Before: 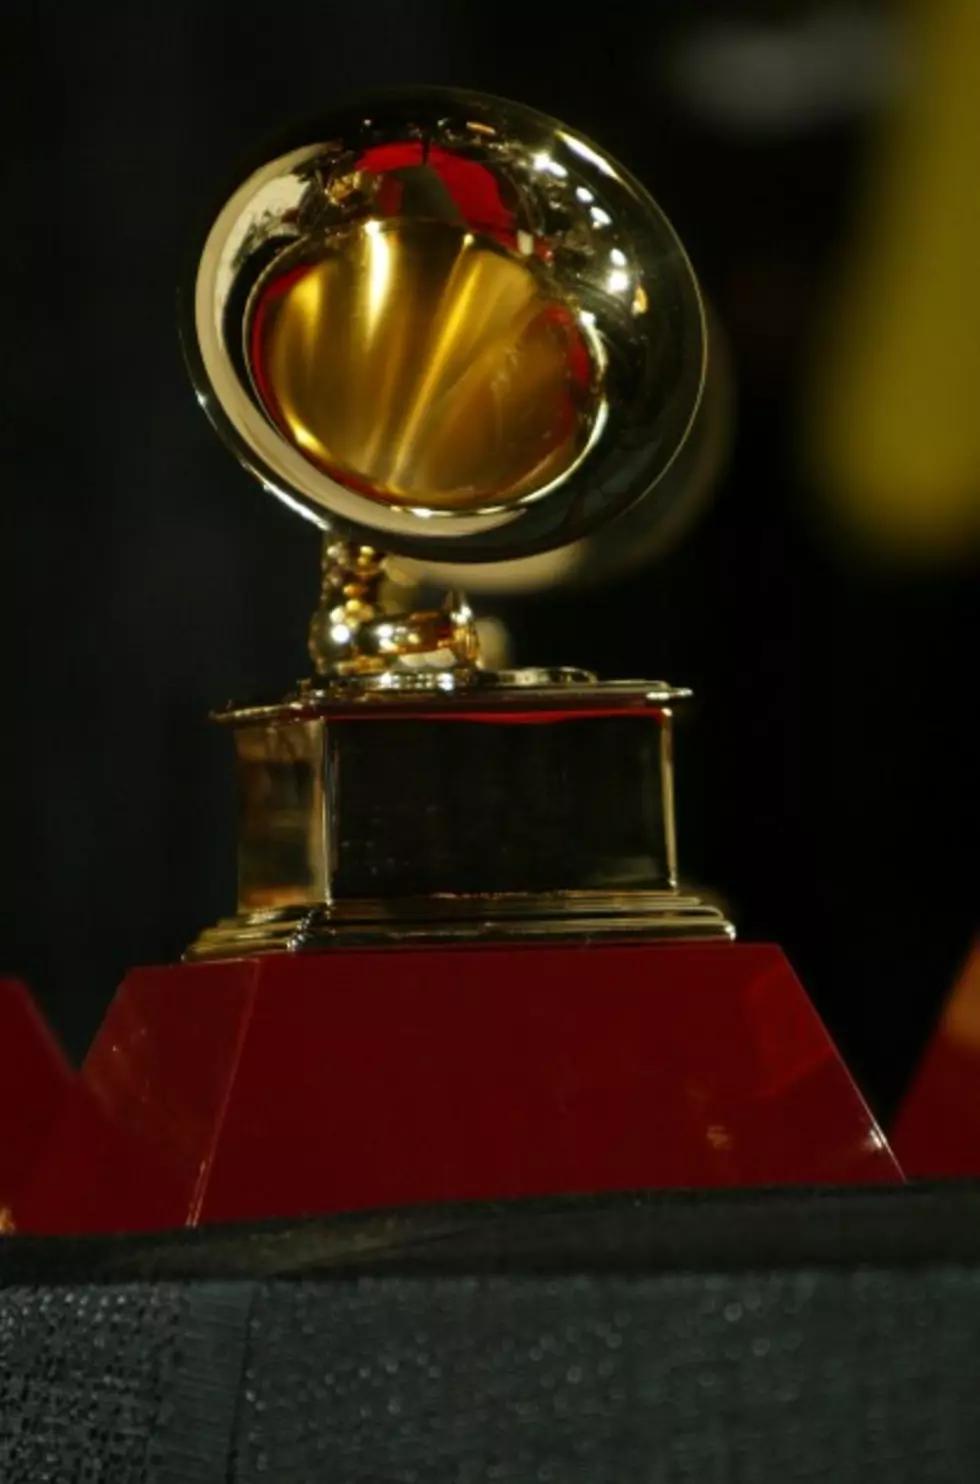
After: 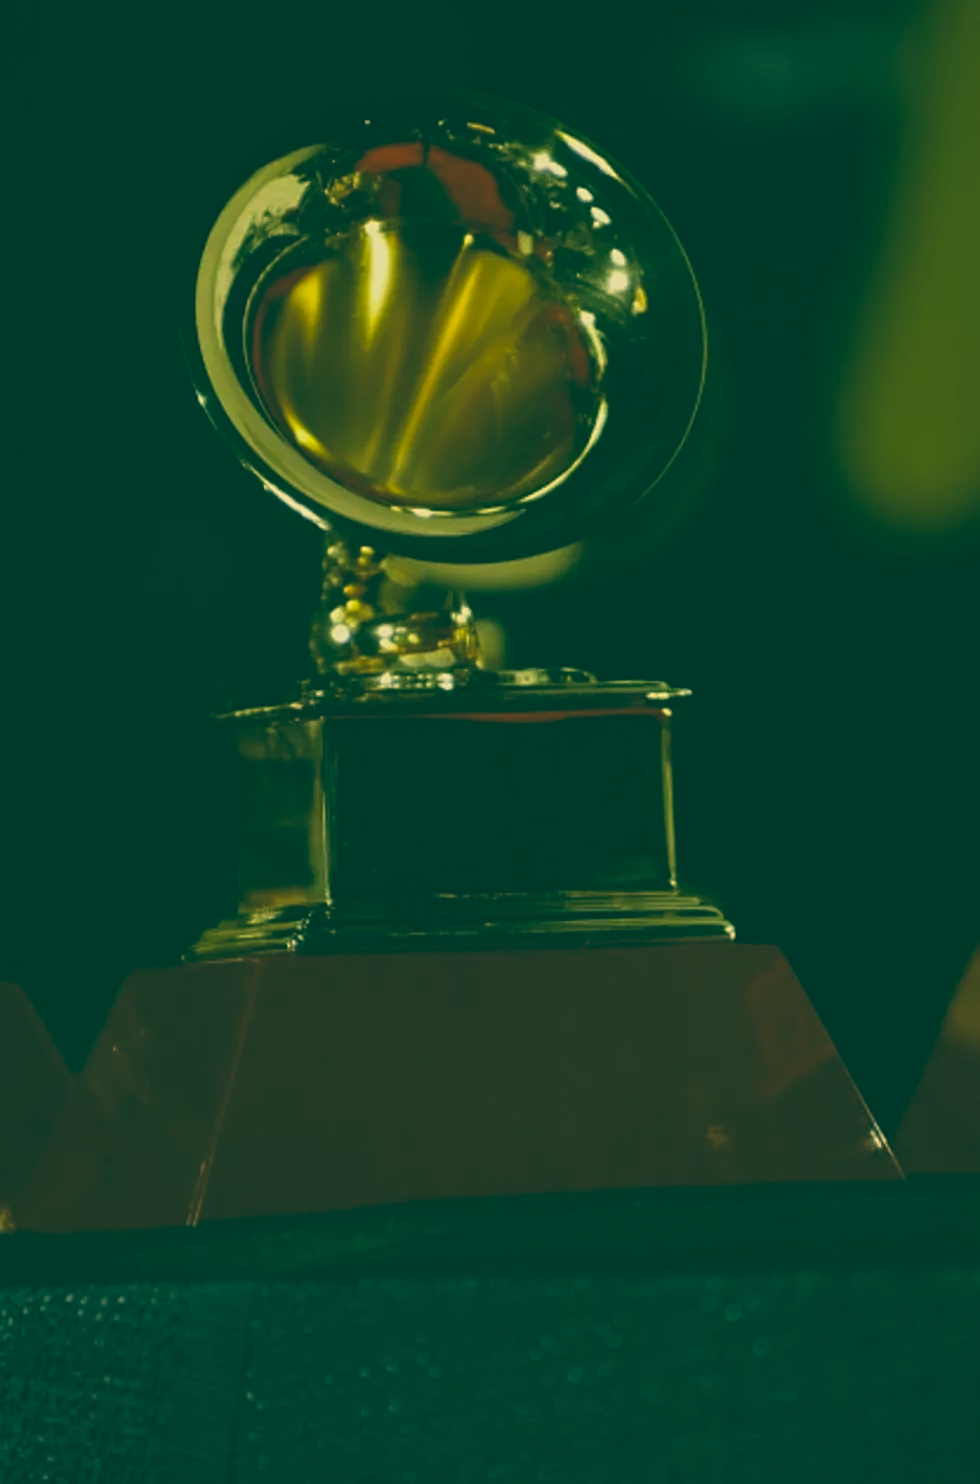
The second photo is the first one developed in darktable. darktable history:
sharpen: on, module defaults
color correction: highlights a* 1.83, highlights b* 34.02, shadows a* -36.68, shadows b* -5.48
exposure: black level correction -0.036, exposure -0.497 EV, compensate highlight preservation false
